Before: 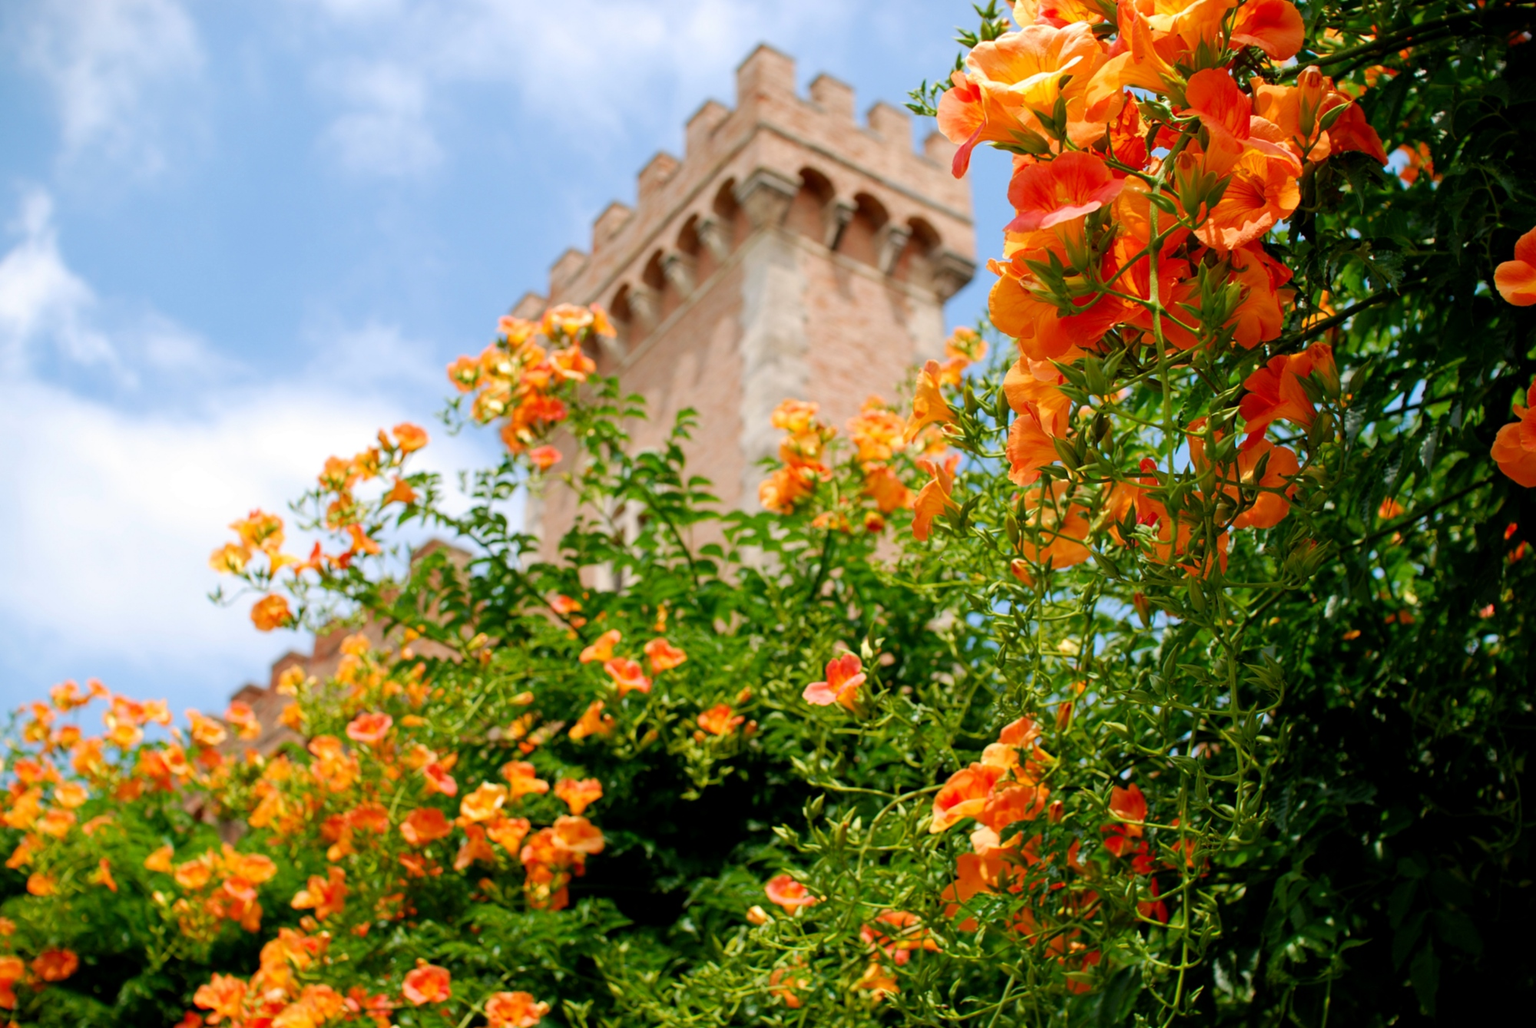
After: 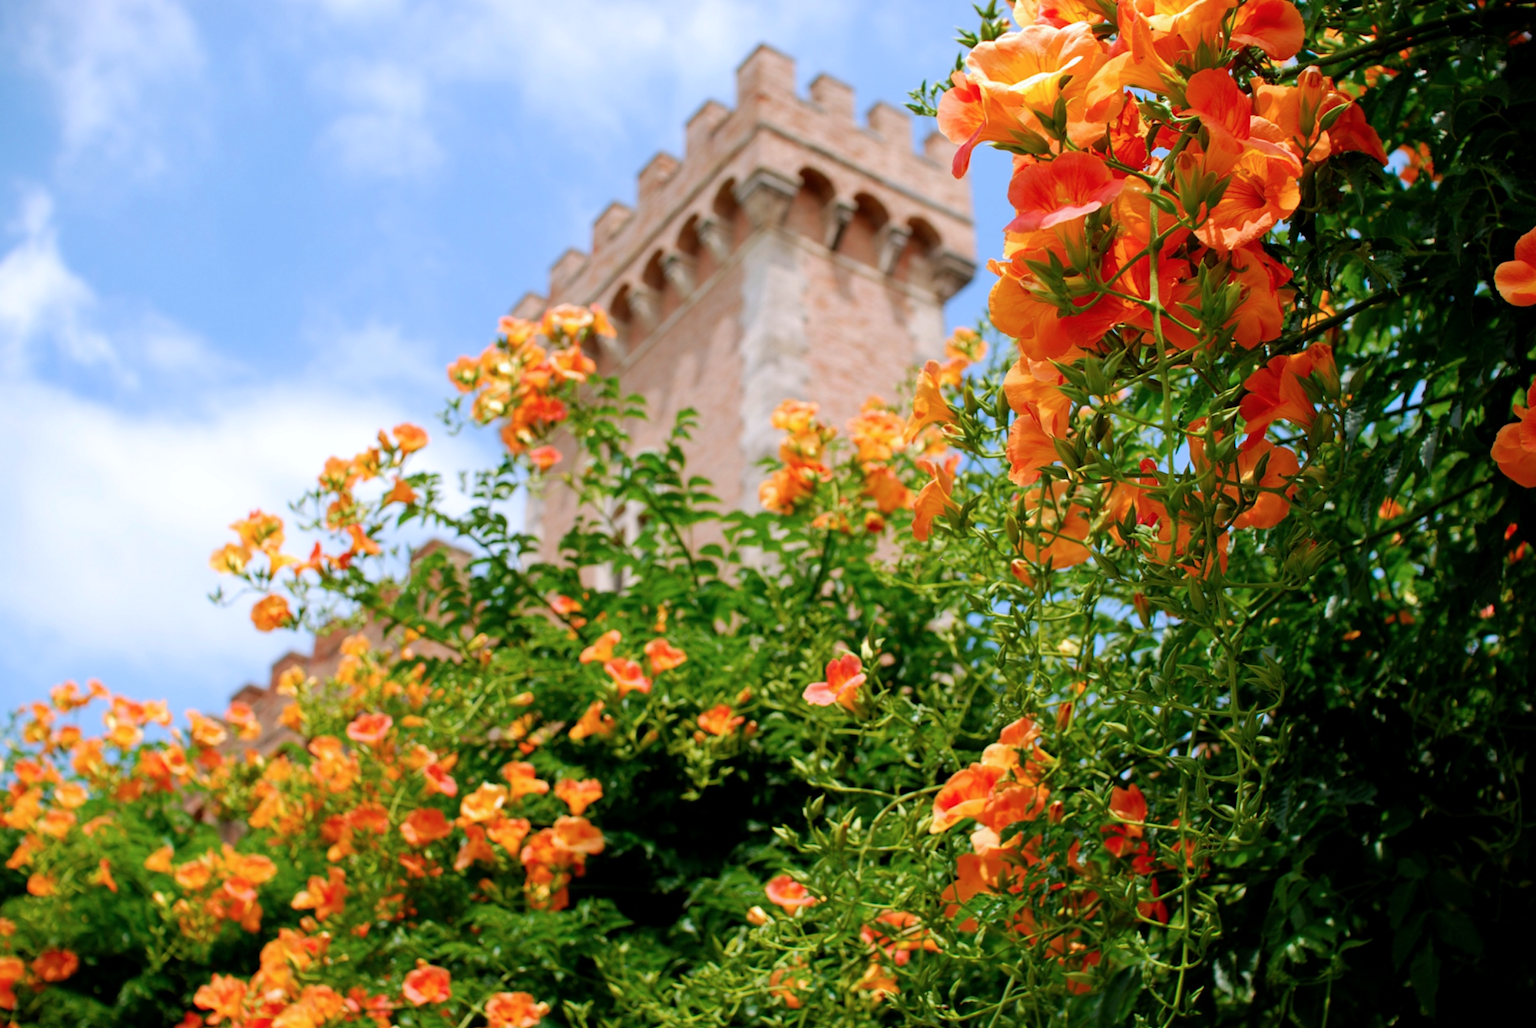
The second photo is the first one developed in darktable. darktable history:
tone equalizer: mask exposure compensation -0.487 EV
color calibration: illuminant as shot in camera, x 0.358, y 0.373, temperature 4628.91 K
